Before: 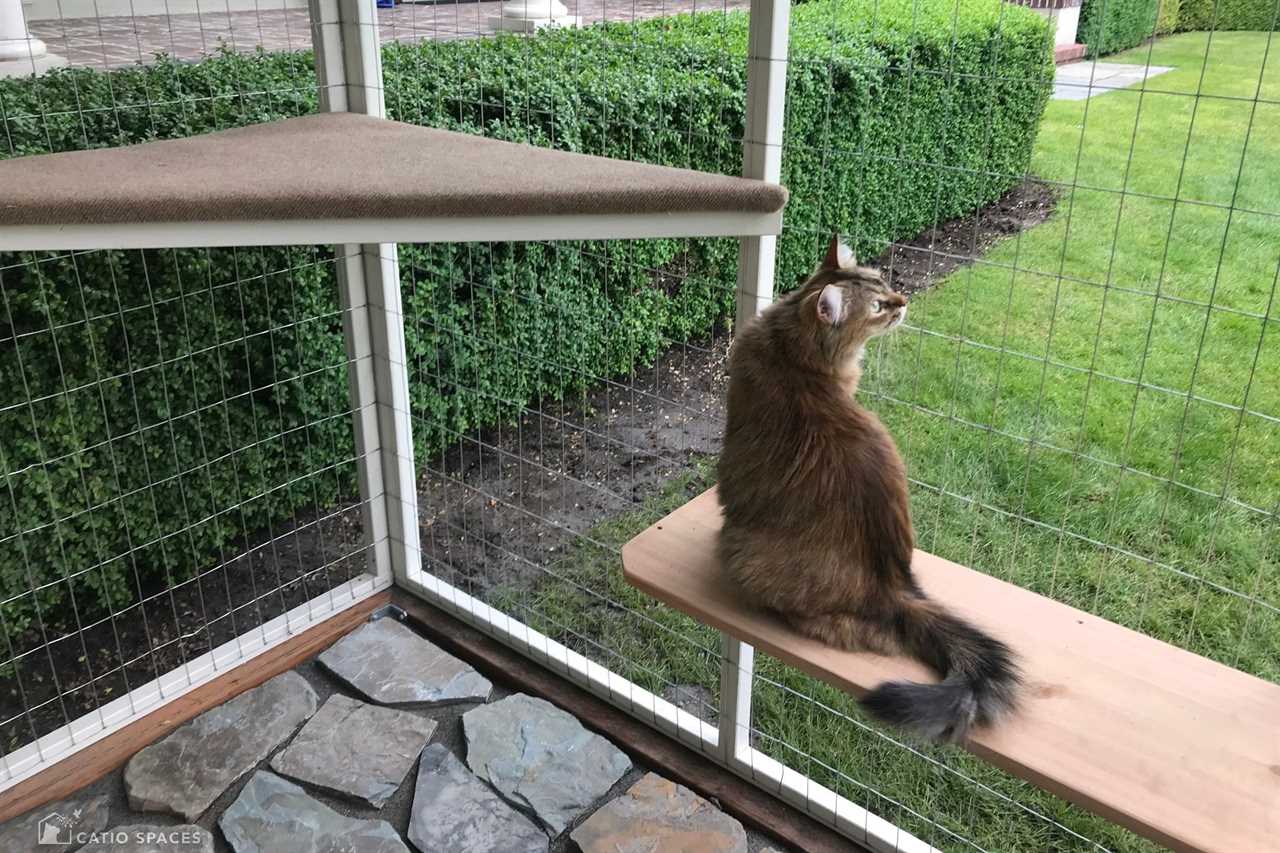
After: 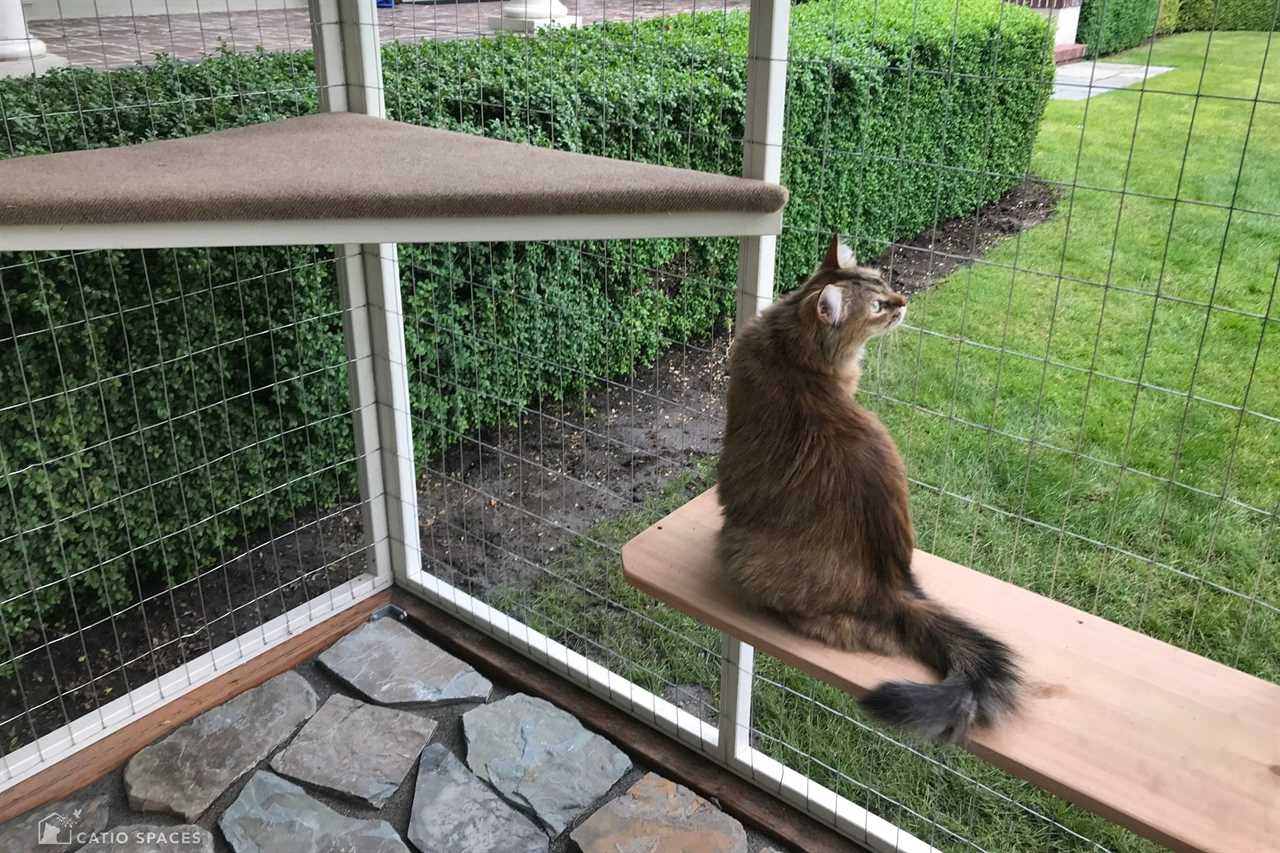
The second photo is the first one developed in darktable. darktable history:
shadows and highlights: shadows 30.66, highlights -63.18, soften with gaussian
